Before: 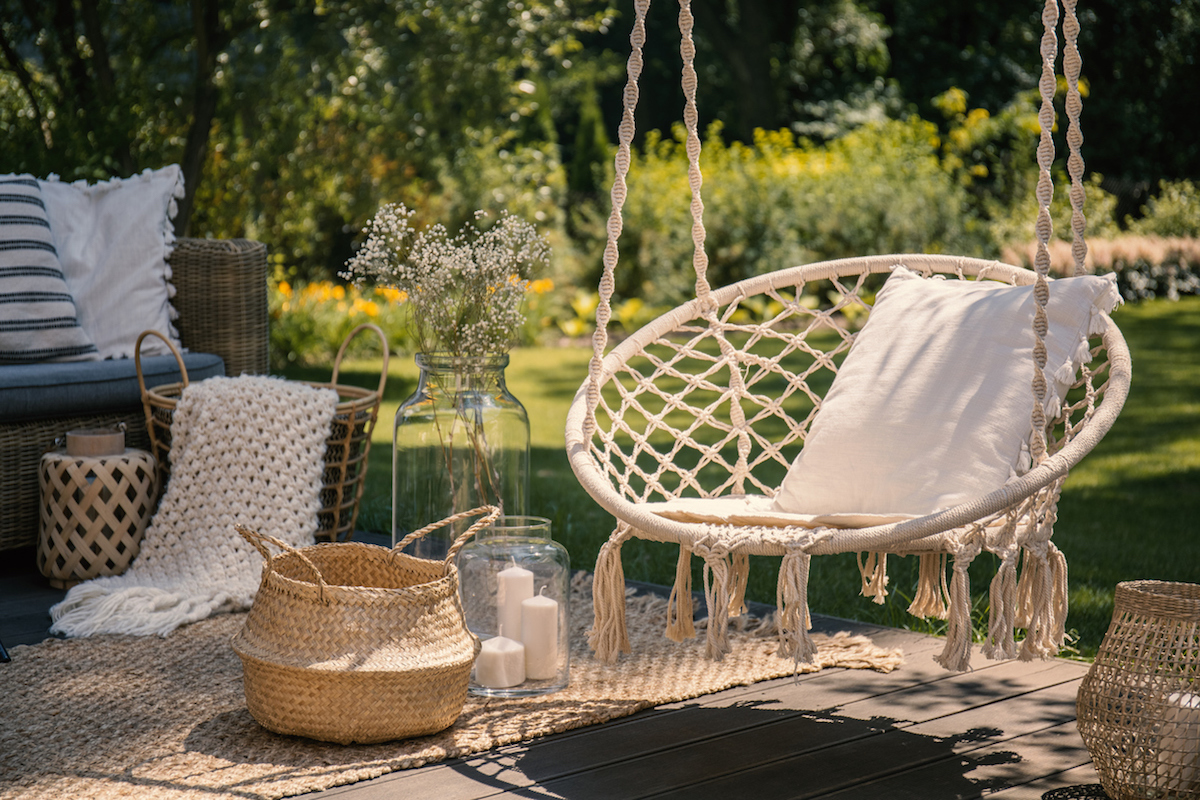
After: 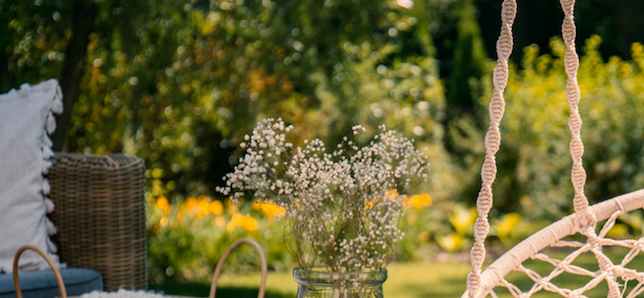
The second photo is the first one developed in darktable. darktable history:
crop: left 10.221%, top 10.732%, right 36.052%, bottom 51.924%
